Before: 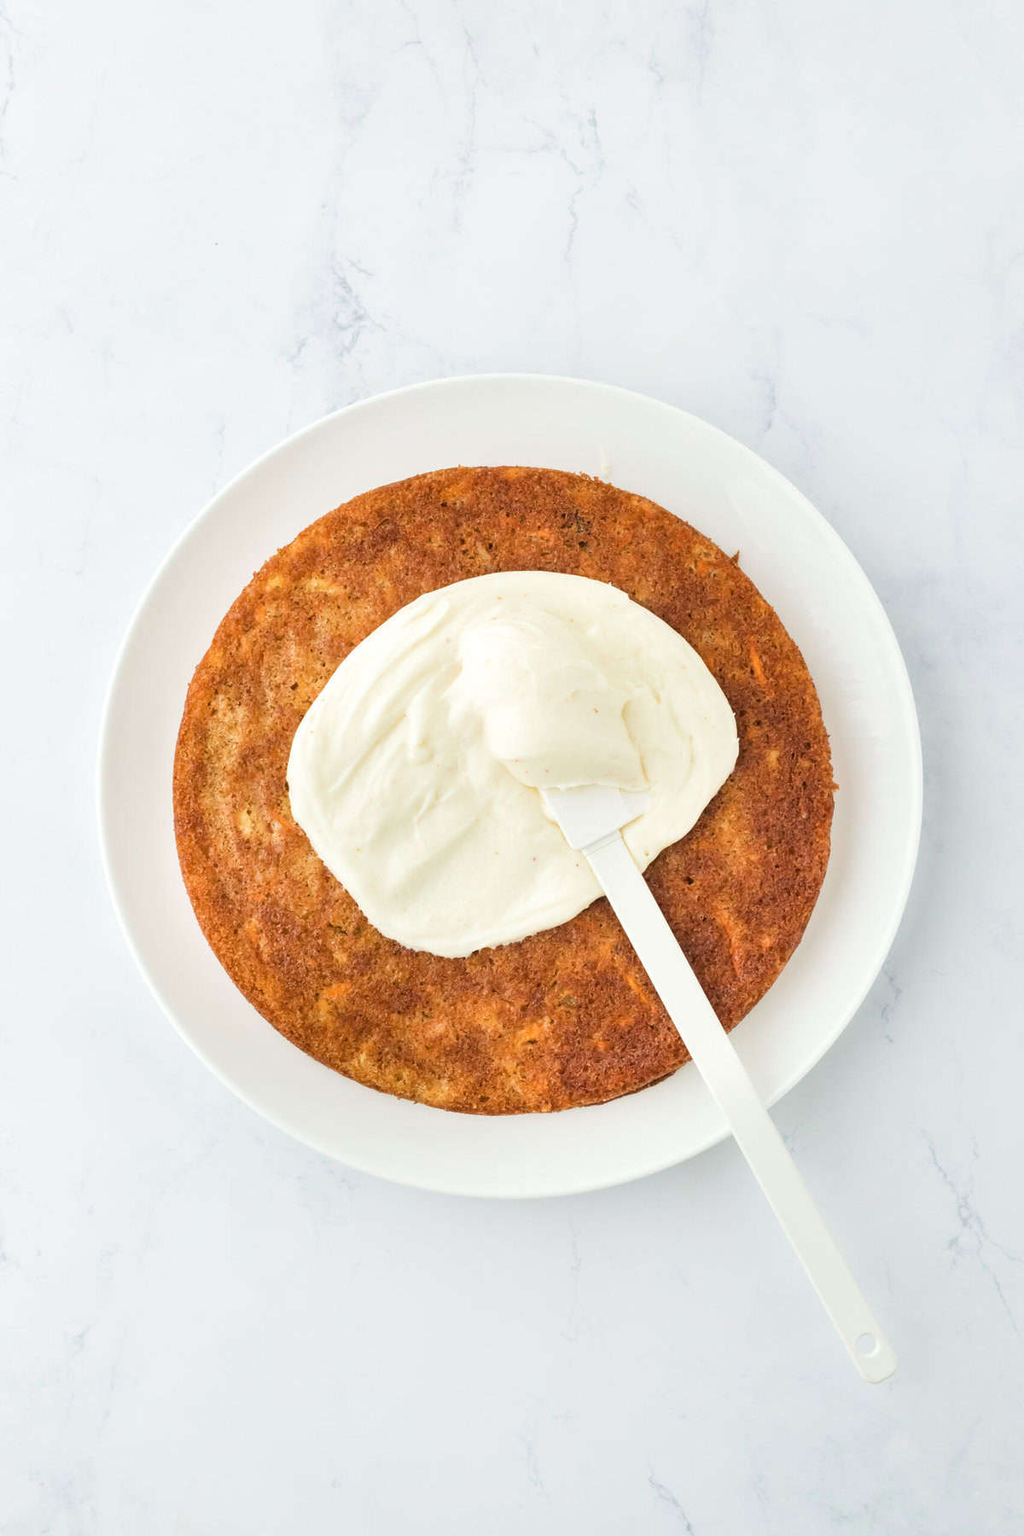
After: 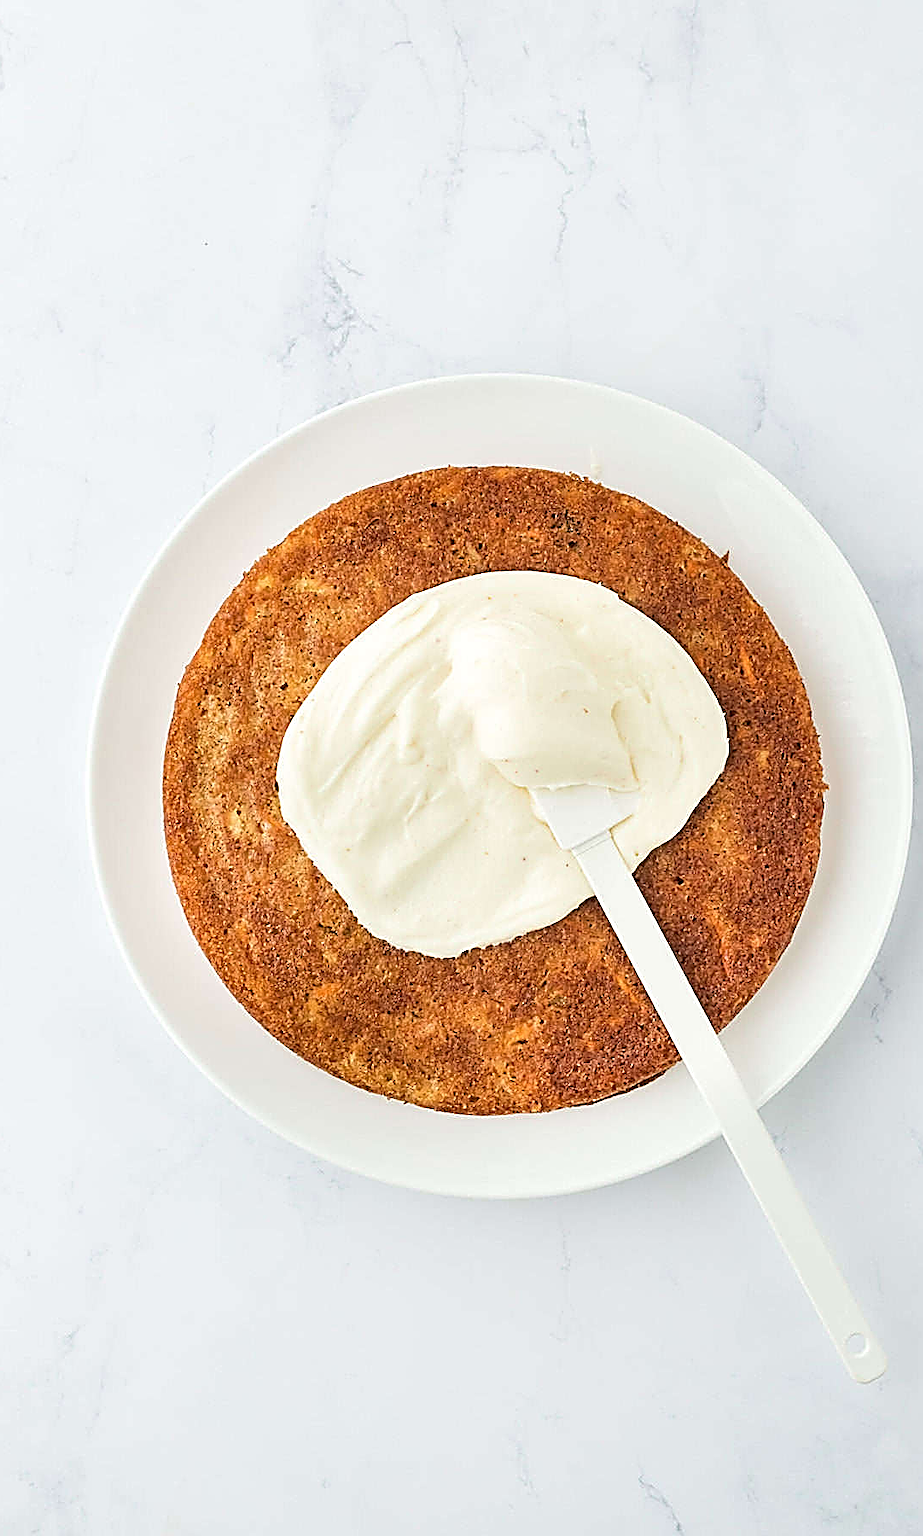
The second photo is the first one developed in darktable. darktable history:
sharpen: amount 1.999
crop and rotate: left 1.052%, right 8.712%
